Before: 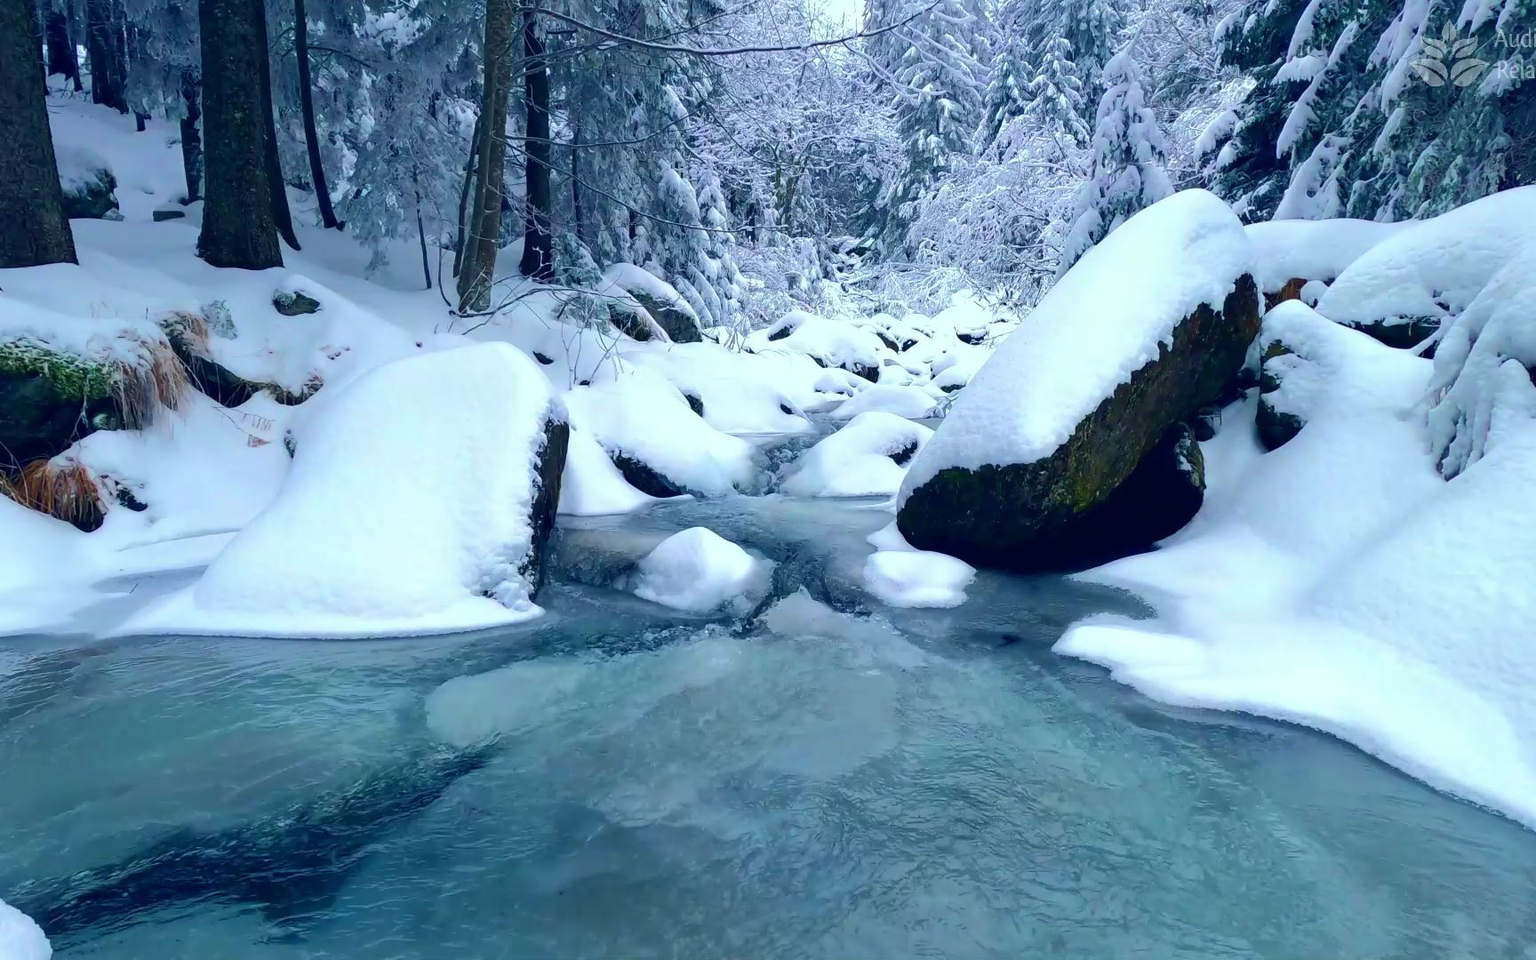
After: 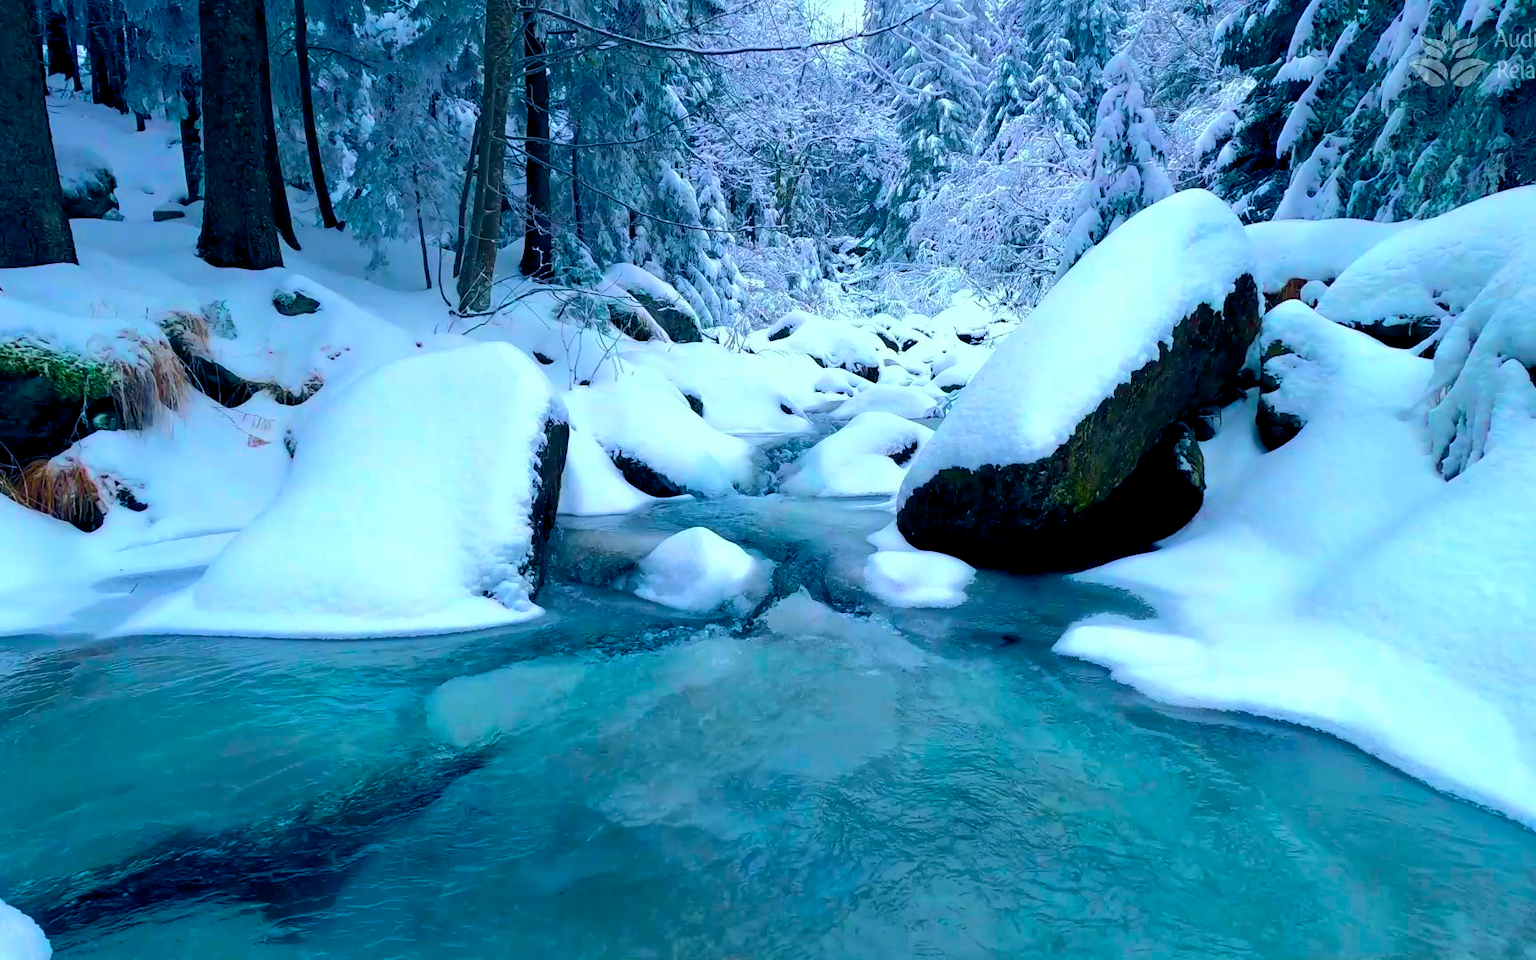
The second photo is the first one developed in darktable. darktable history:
color balance rgb: shadows lift › luminance -7.306%, shadows lift › chroma 2.297%, shadows lift › hue 163.41°, global offset › luminance -0.514%, linear chroma grading › global chroma -0.811%, perceptual saturation grading › global saturation 59.616%, perceptual saturation grading › highlights 20.363%, perceptual saturation grading › shadows -50.289%, global vibrance 20%
